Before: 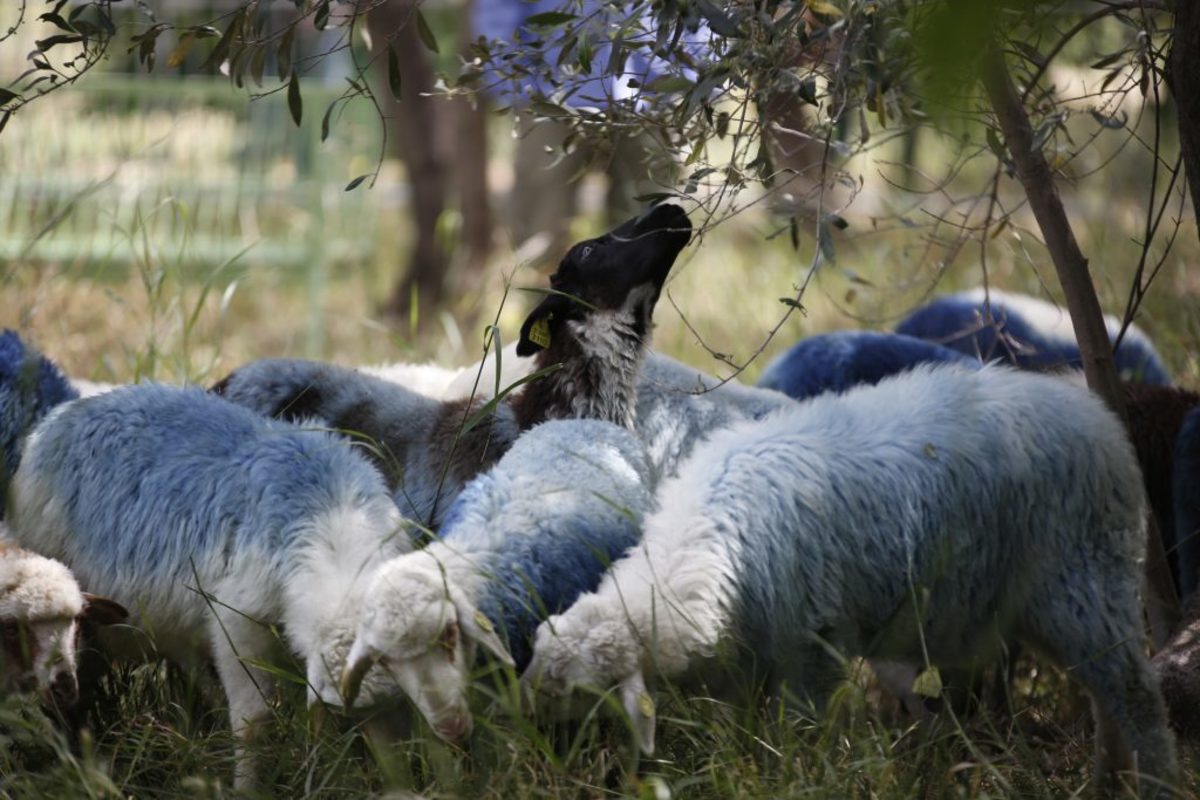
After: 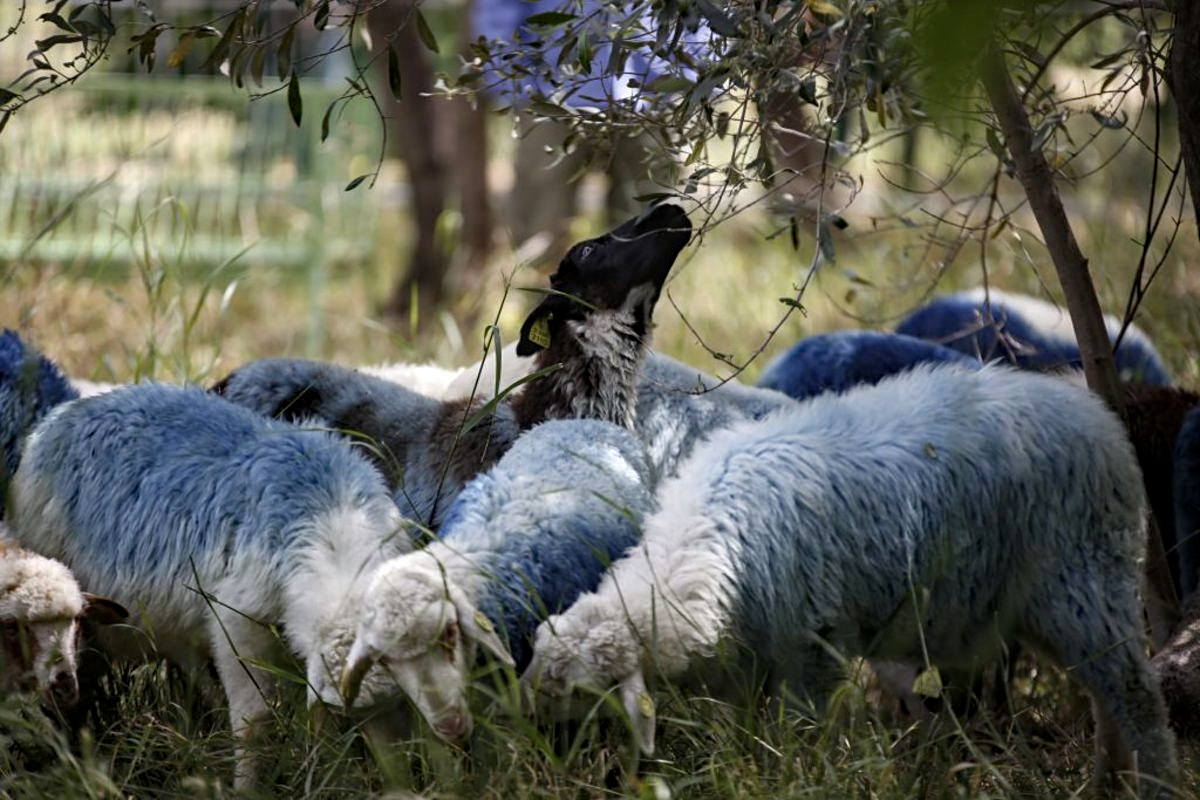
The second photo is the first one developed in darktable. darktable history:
haze removal: compatibility mode true, adaptive false
local contrast: on, module defaults
sharpen: amount 0.214
